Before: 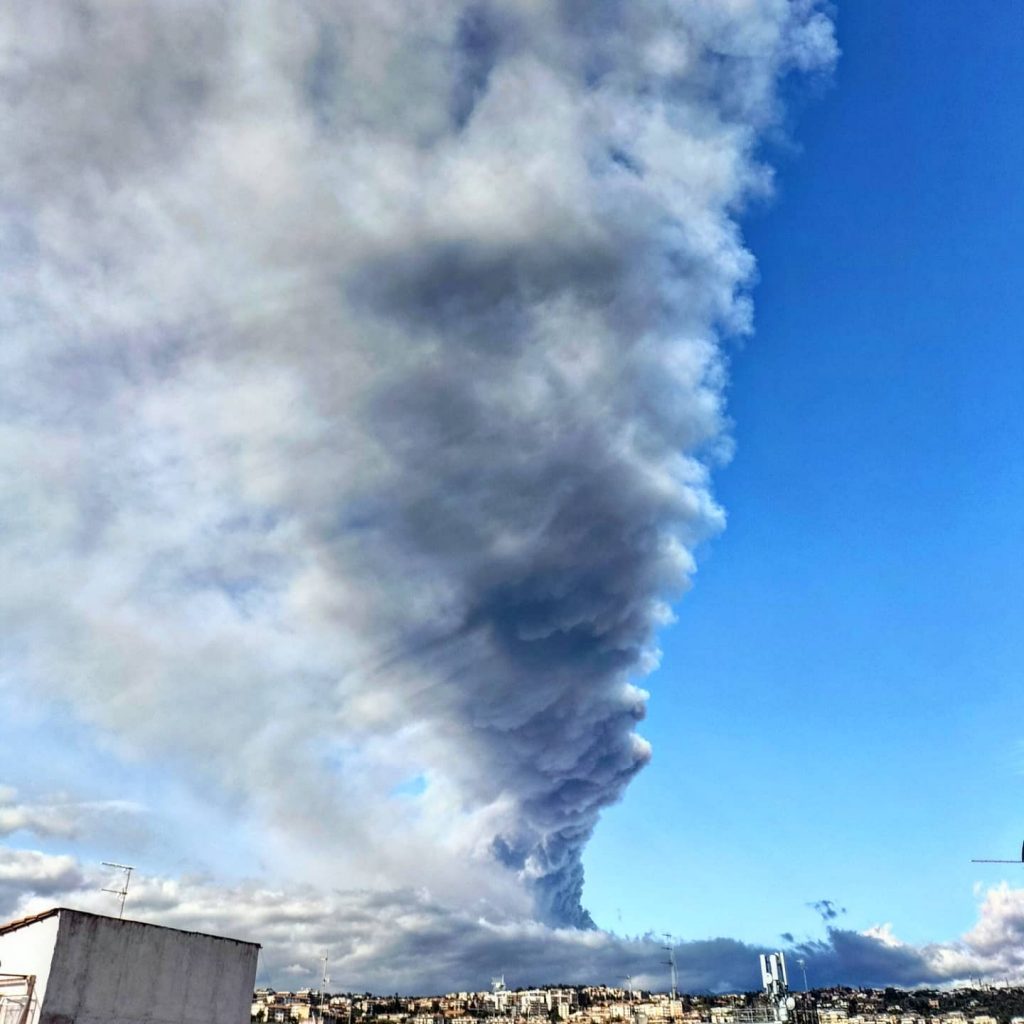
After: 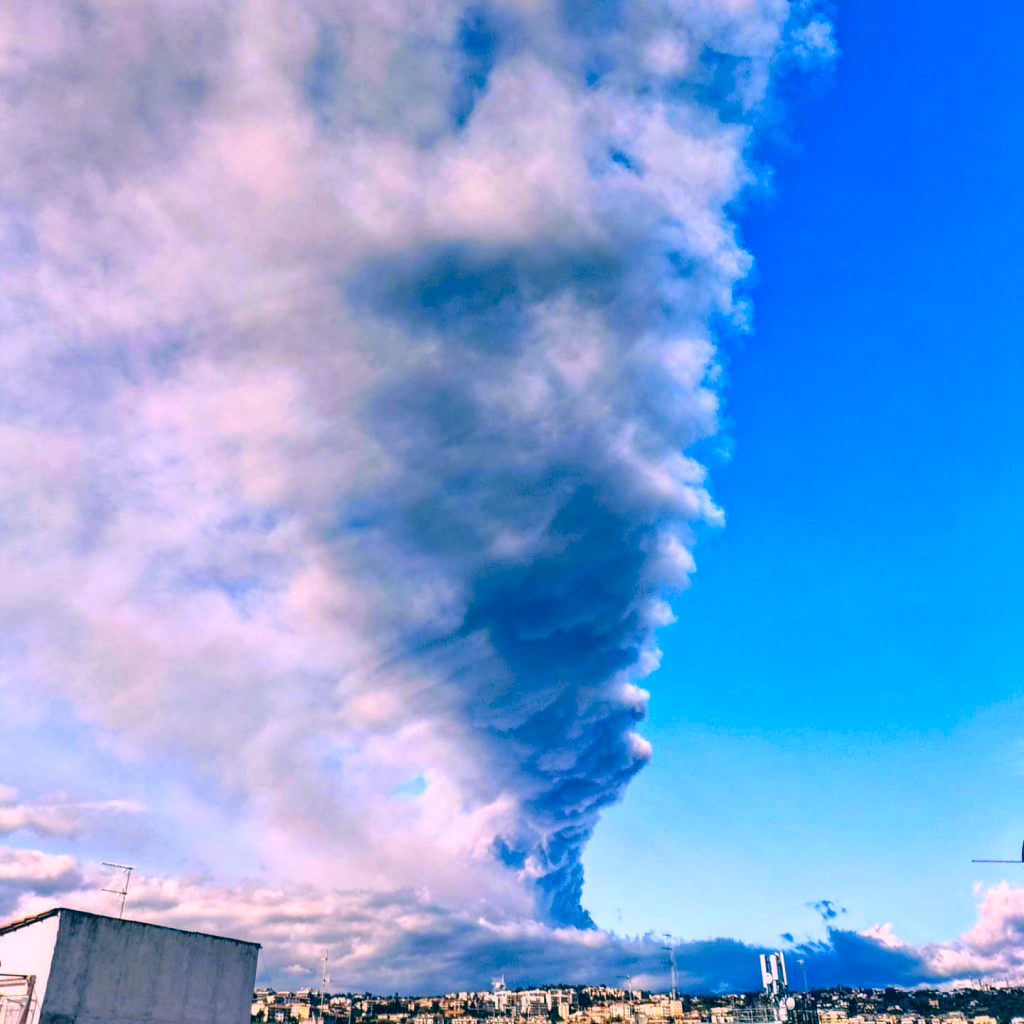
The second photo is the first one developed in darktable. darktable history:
color correction: highlights a* 16.45, highlights b* 0.244, shadows a* -14.93, shadows b* -14.28, saturation 1.52
